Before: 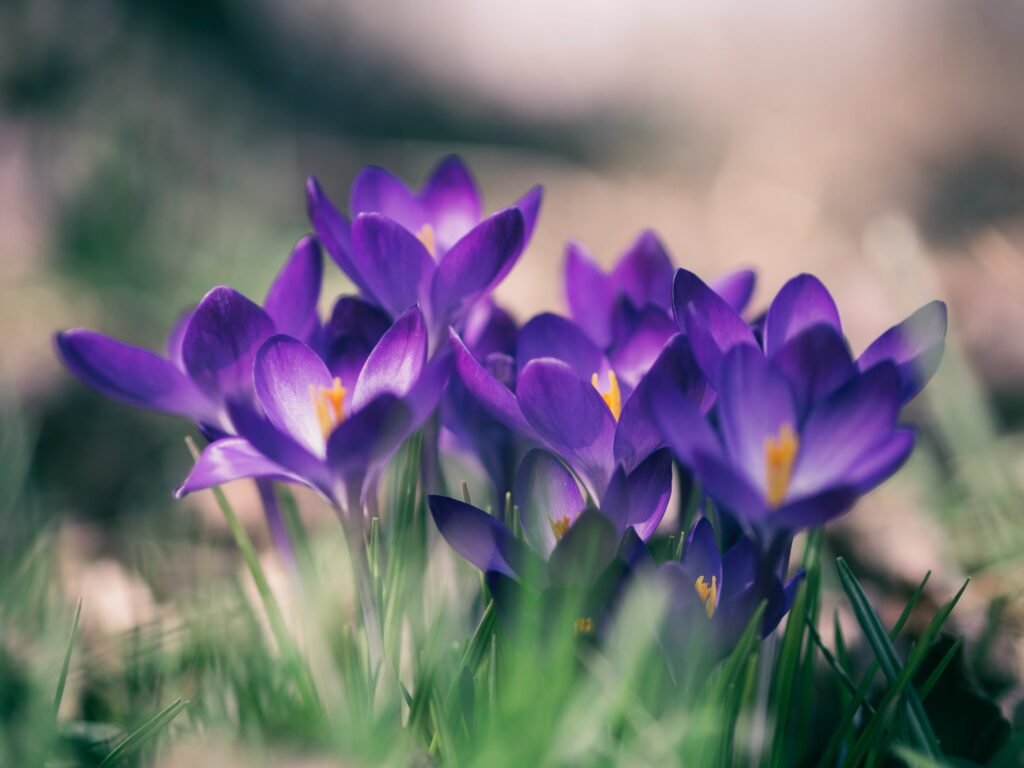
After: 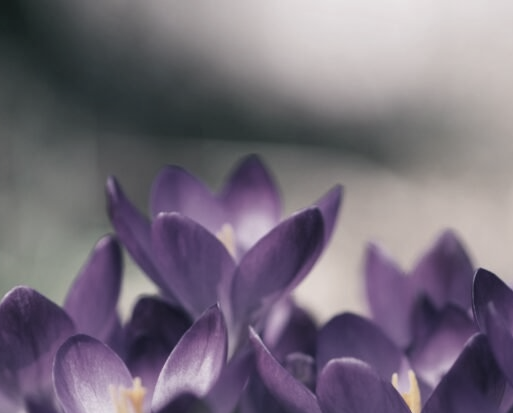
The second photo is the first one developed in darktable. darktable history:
color correction: highlights b* 0.028, saturation 0.357
crop: left 19.532%, right 30.3%, bottom 46.137%
